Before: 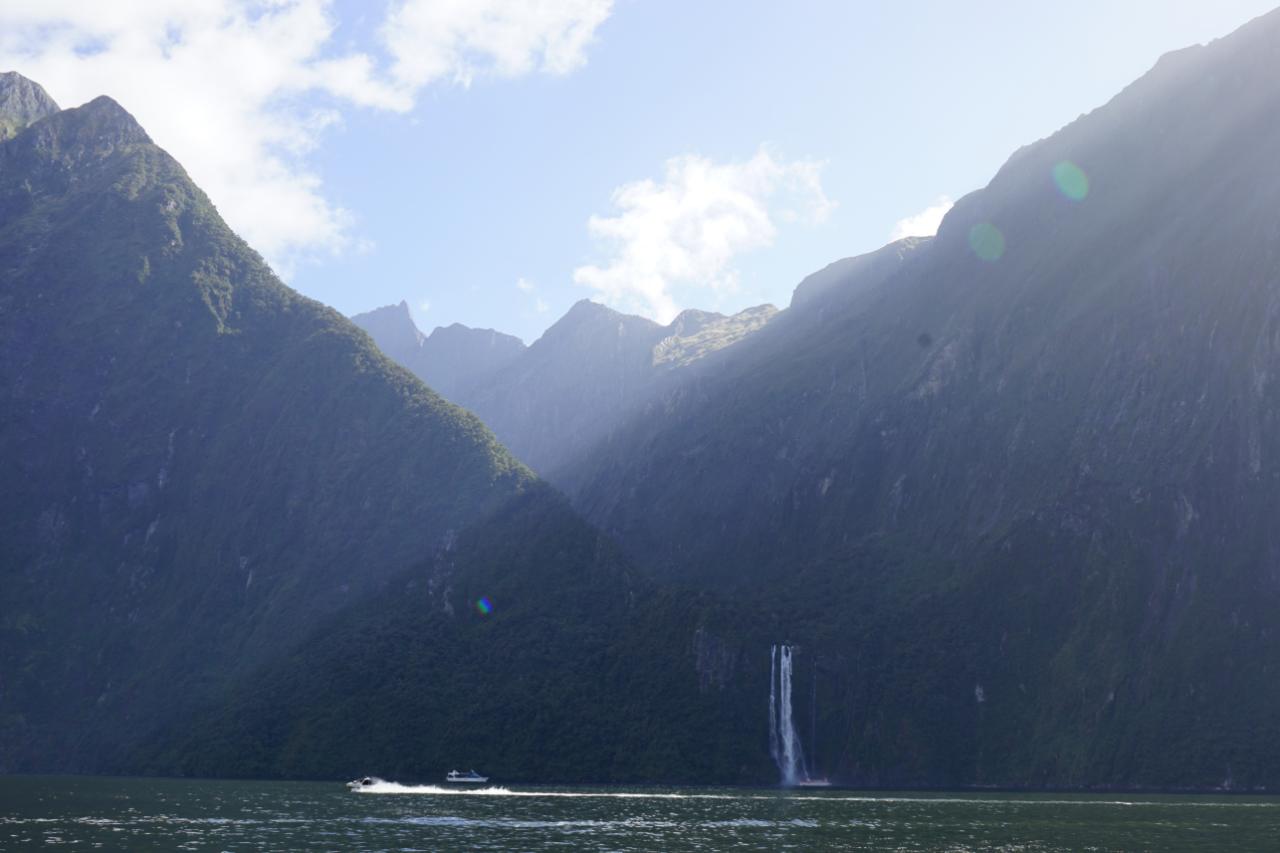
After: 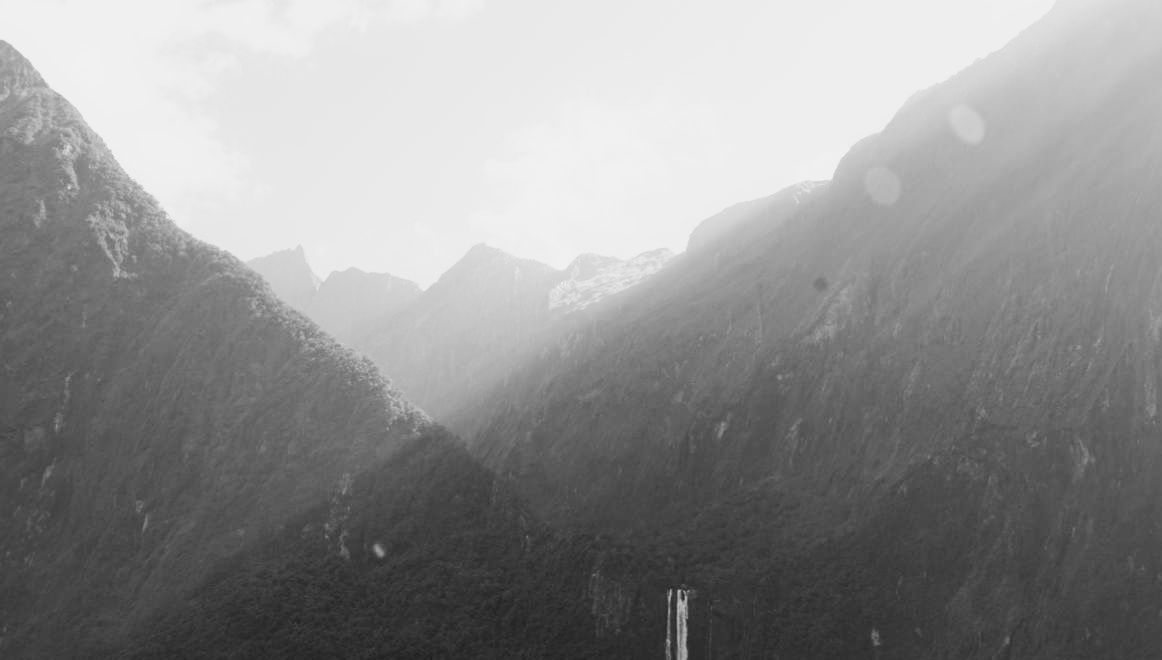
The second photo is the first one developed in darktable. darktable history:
base curve: curves: ch0 [(0, 0) (0.005, 0.002) (0.15, 0.3) (0.4, 0.7) (0.75, 0.95) (1, 1)], preserve colors none
crop: left 8.155%, top 6.611%, bottom 15.385%
monochrome: a 73.58, b 64.21
contrast brightness saturation: contrast 0.1, brightness 0.02, saturation 0.02
